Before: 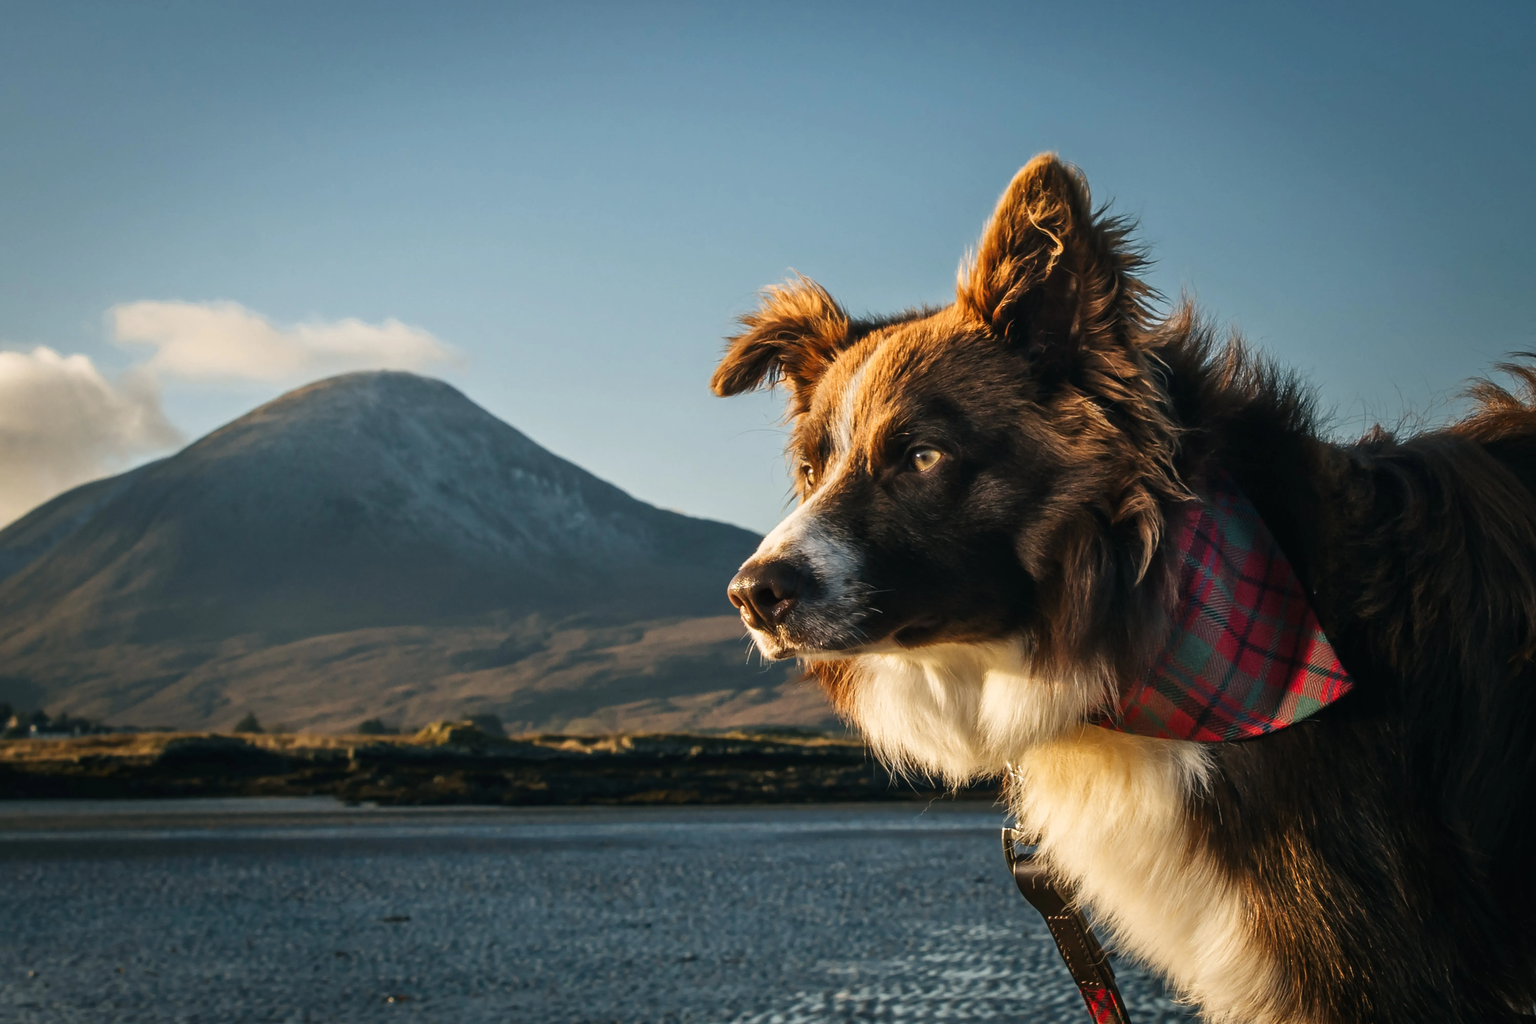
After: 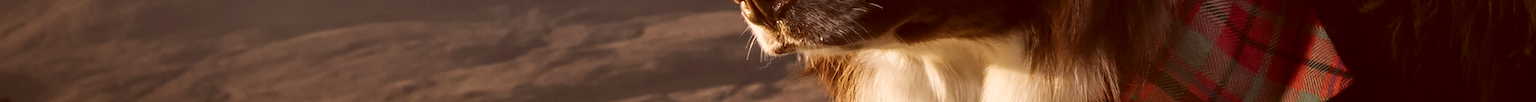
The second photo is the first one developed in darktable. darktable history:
white balance: emerald 1
contrast brightness saturation: saturation 0.1
crop and rotate: top 59.084%, bottom 30.916%
color correction: highlights a* 9.03, highlights b* 8.71, shadows a* 40, shadows b* 40, saturation 0.8
color balance rgb: linear chroma grading › global chroma 15%, perceptual saturation grading › global saturation 30%
color zones: curves: ch1 [(0, 0.292) (0.001, 0.292) (0.2, 0.264) (0.4, 0.248) (0.6, 0.248) (0.8, 0.264) (0.999, 0.292) (1, 0.292)]
